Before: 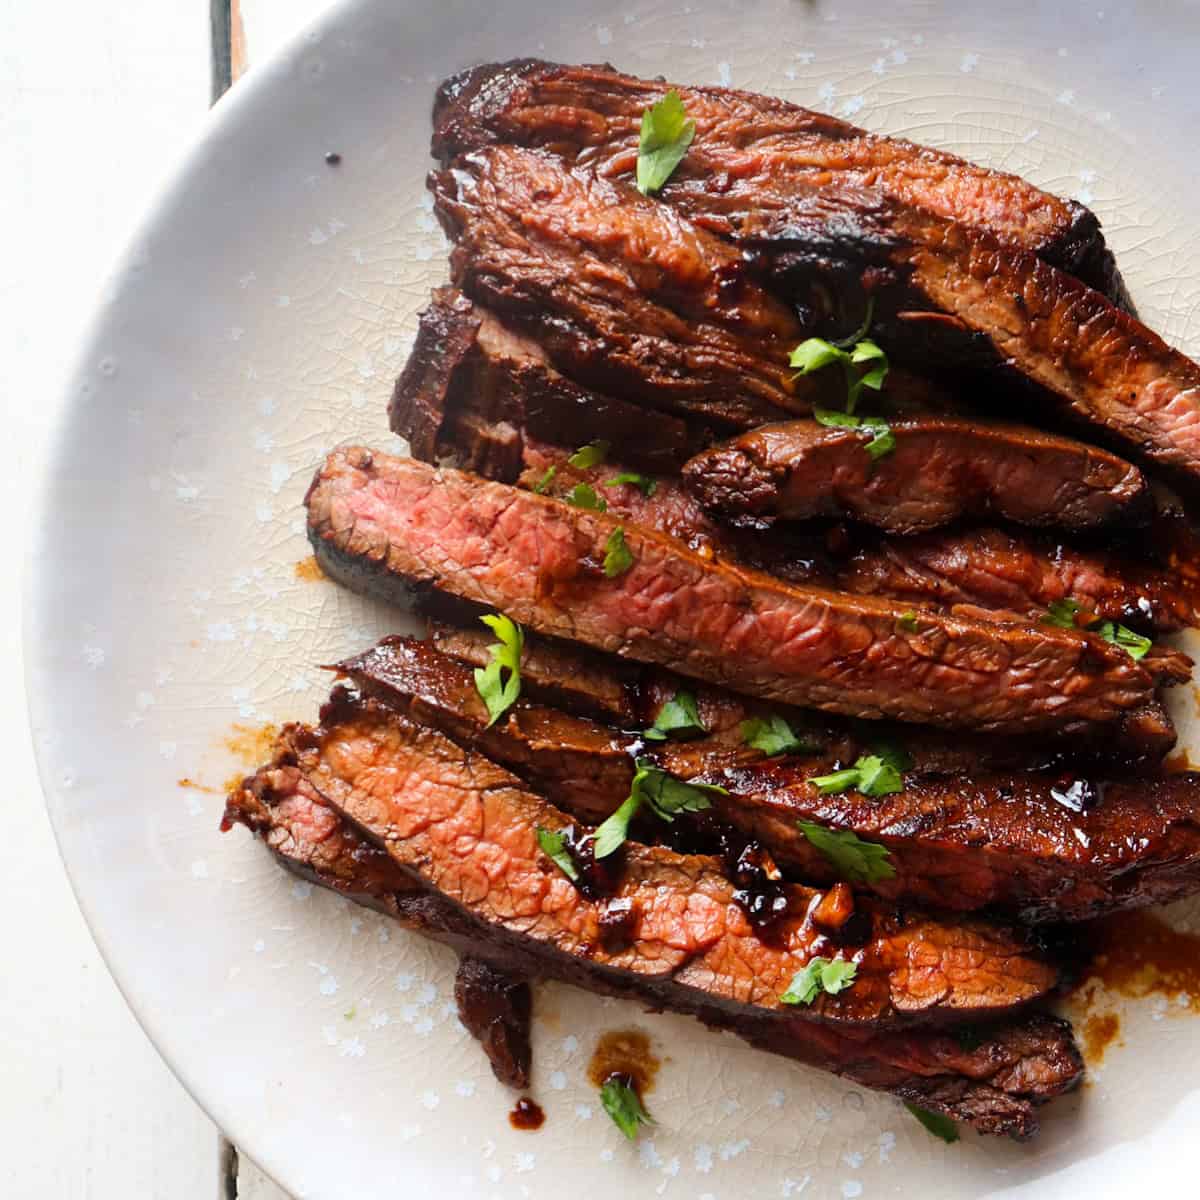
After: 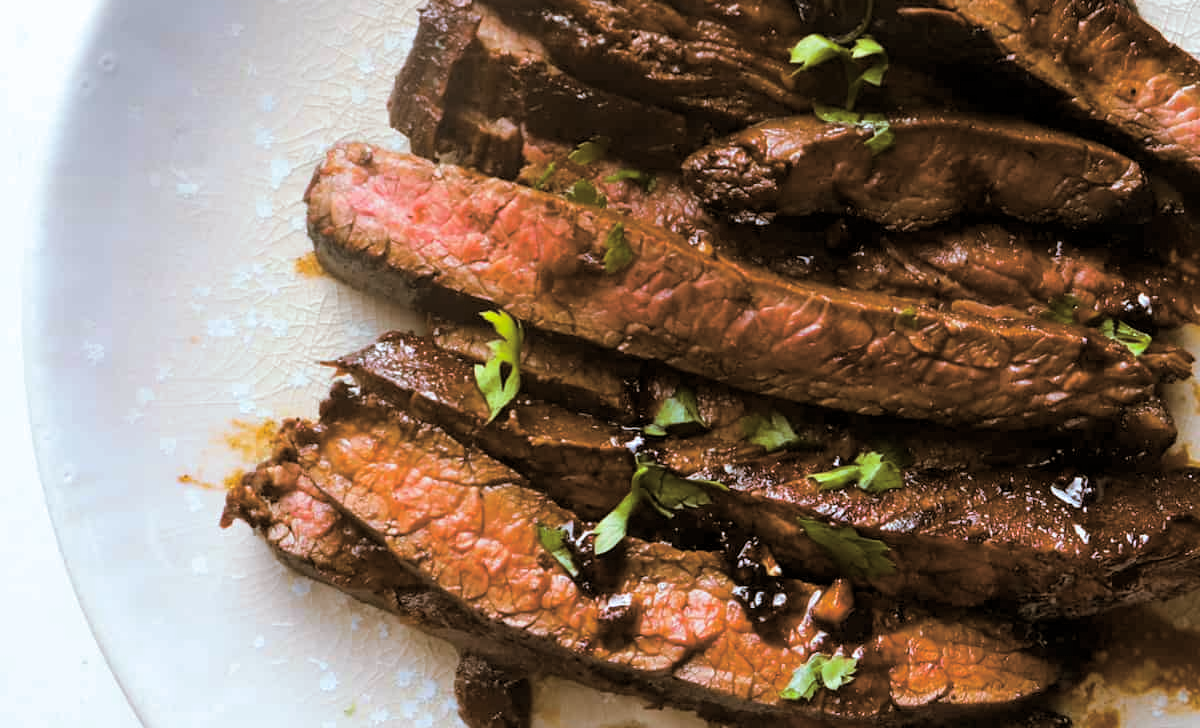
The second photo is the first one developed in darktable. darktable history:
crop and rotate: top 25.357%, bottom 13.942%
color balance rgb: perceptual saturation grading › global saturation 35%, perceptual saturation grading › highlights -30%, perceptual saturation grading › shadows 35%, perceptual brilliance grading › global brilliance 3%, perceptual brilliance grading › highlights -3%, perceptual brilliance grading › shadows 3%
white balance: red 0.967, blue 1.049
split-toning: shadows › hue 37.98°, highlights › hue 185.58°, balance -55.261
